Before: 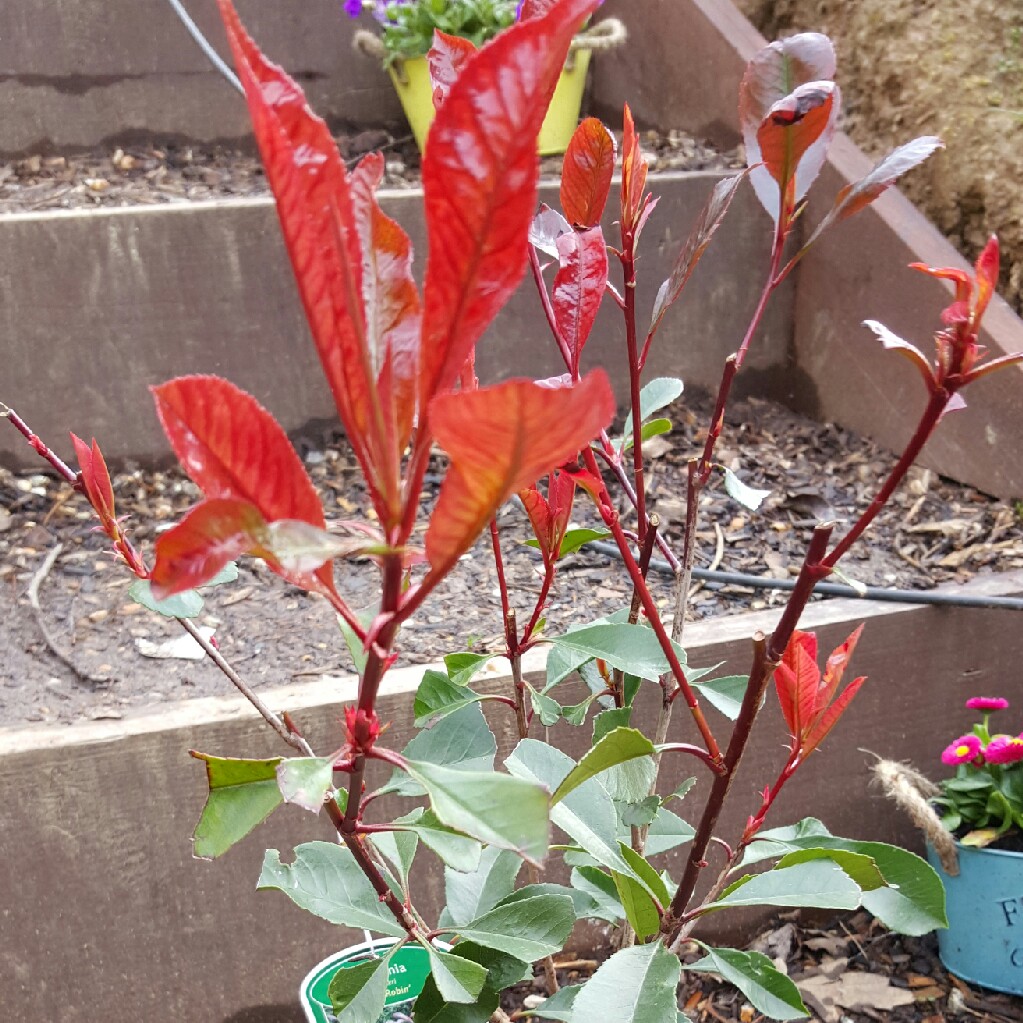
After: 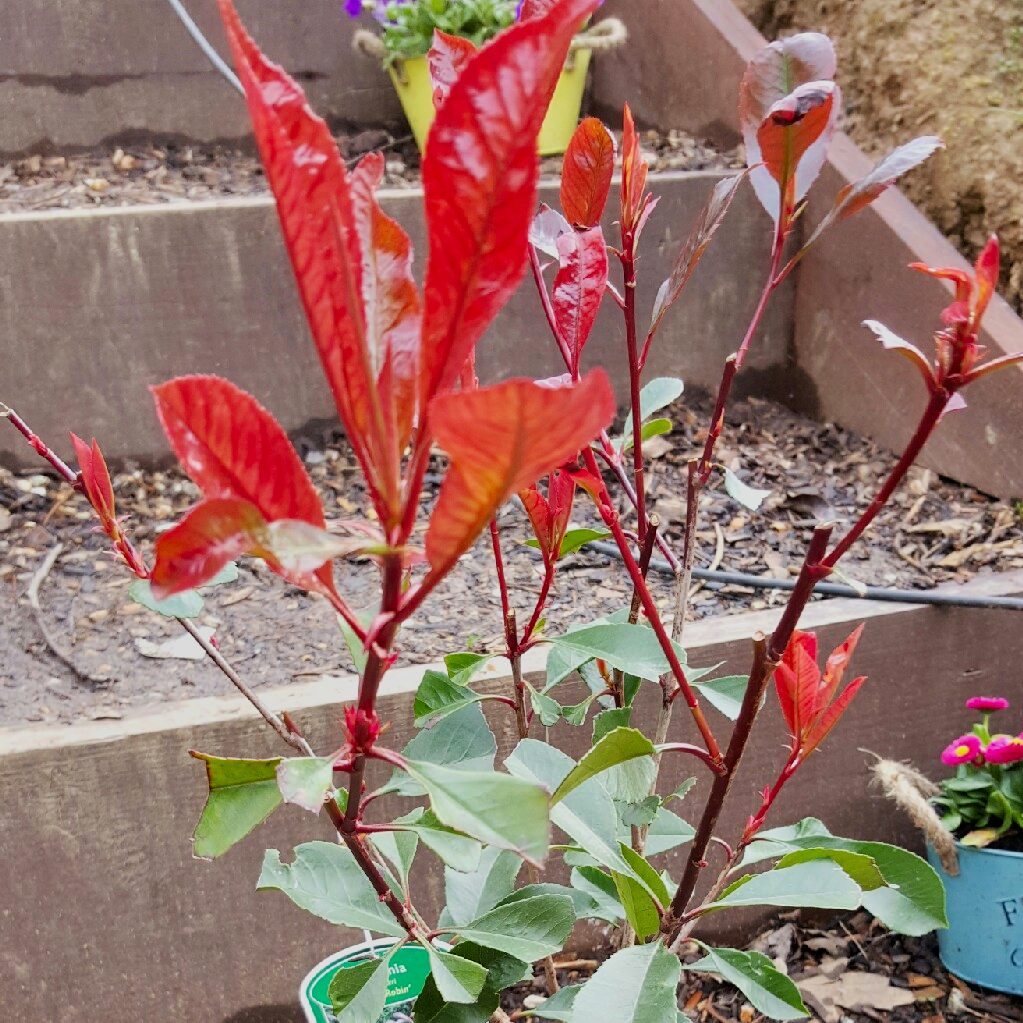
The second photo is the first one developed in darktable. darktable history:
exposure: exposure 0.496 EV, compensate highlight preservation false
filmic rgb: black relative exposure -7.65 EV, white relative exposure 4.56 EV, hardness 3.61, color science v6 (2022)
contrast brightness saturation: brightness -0.09
shadows and highlights: shadows 30.63, highlights -63.22, shadows color adjustment 98%, highlights color adjustment 58.61%, soften with gaussian
